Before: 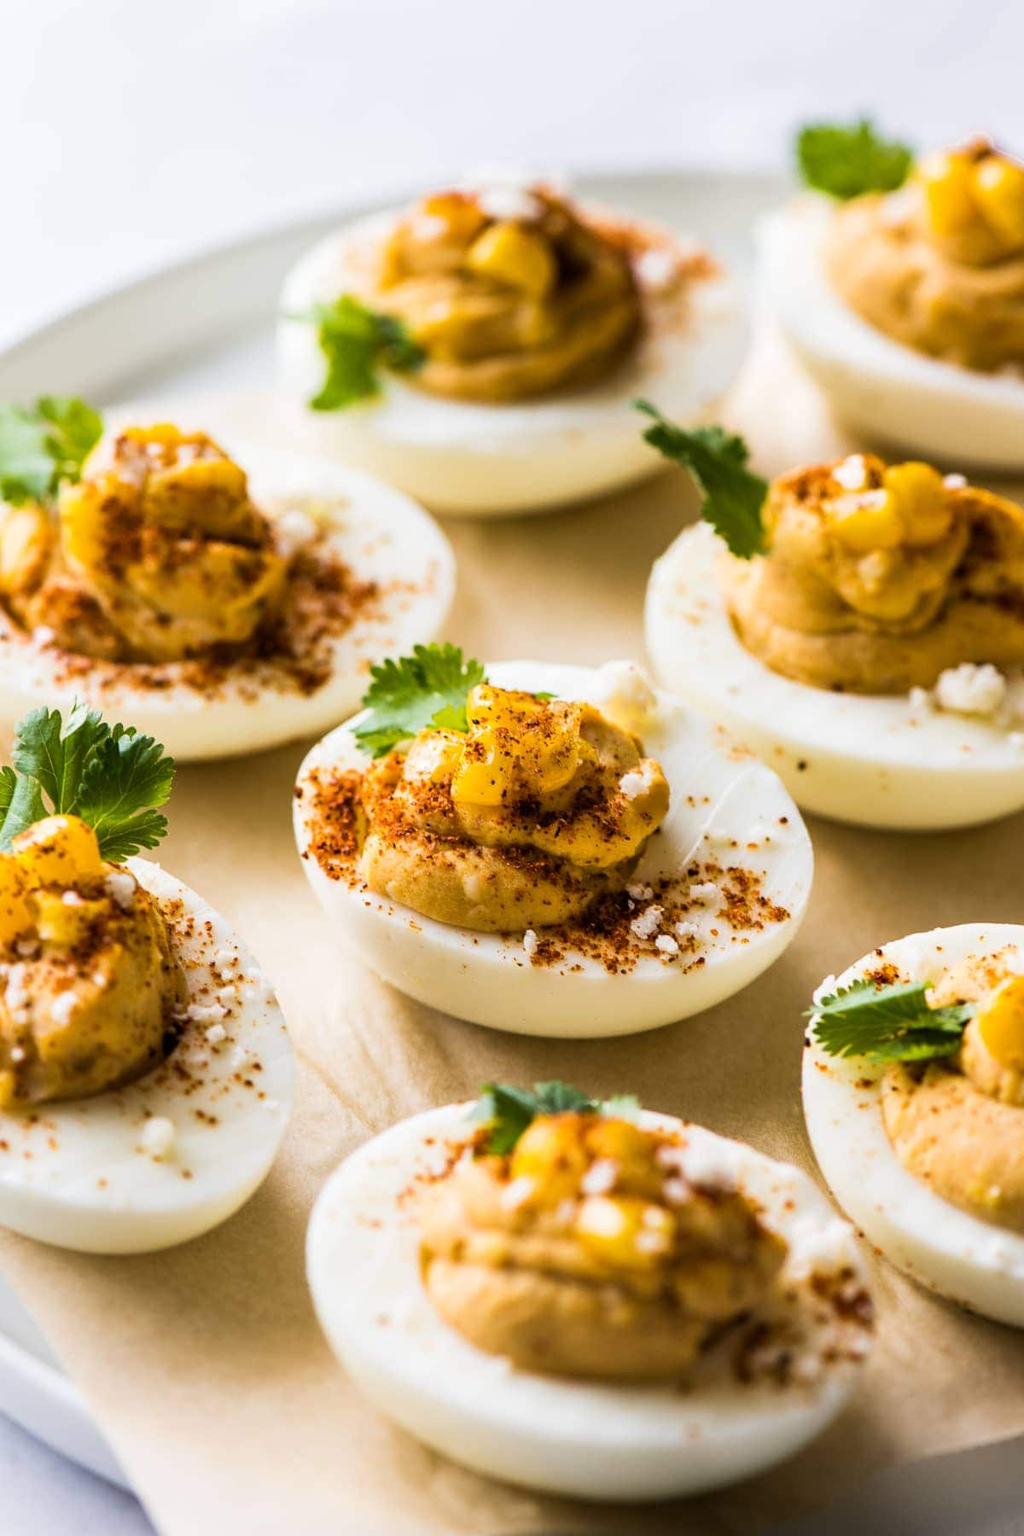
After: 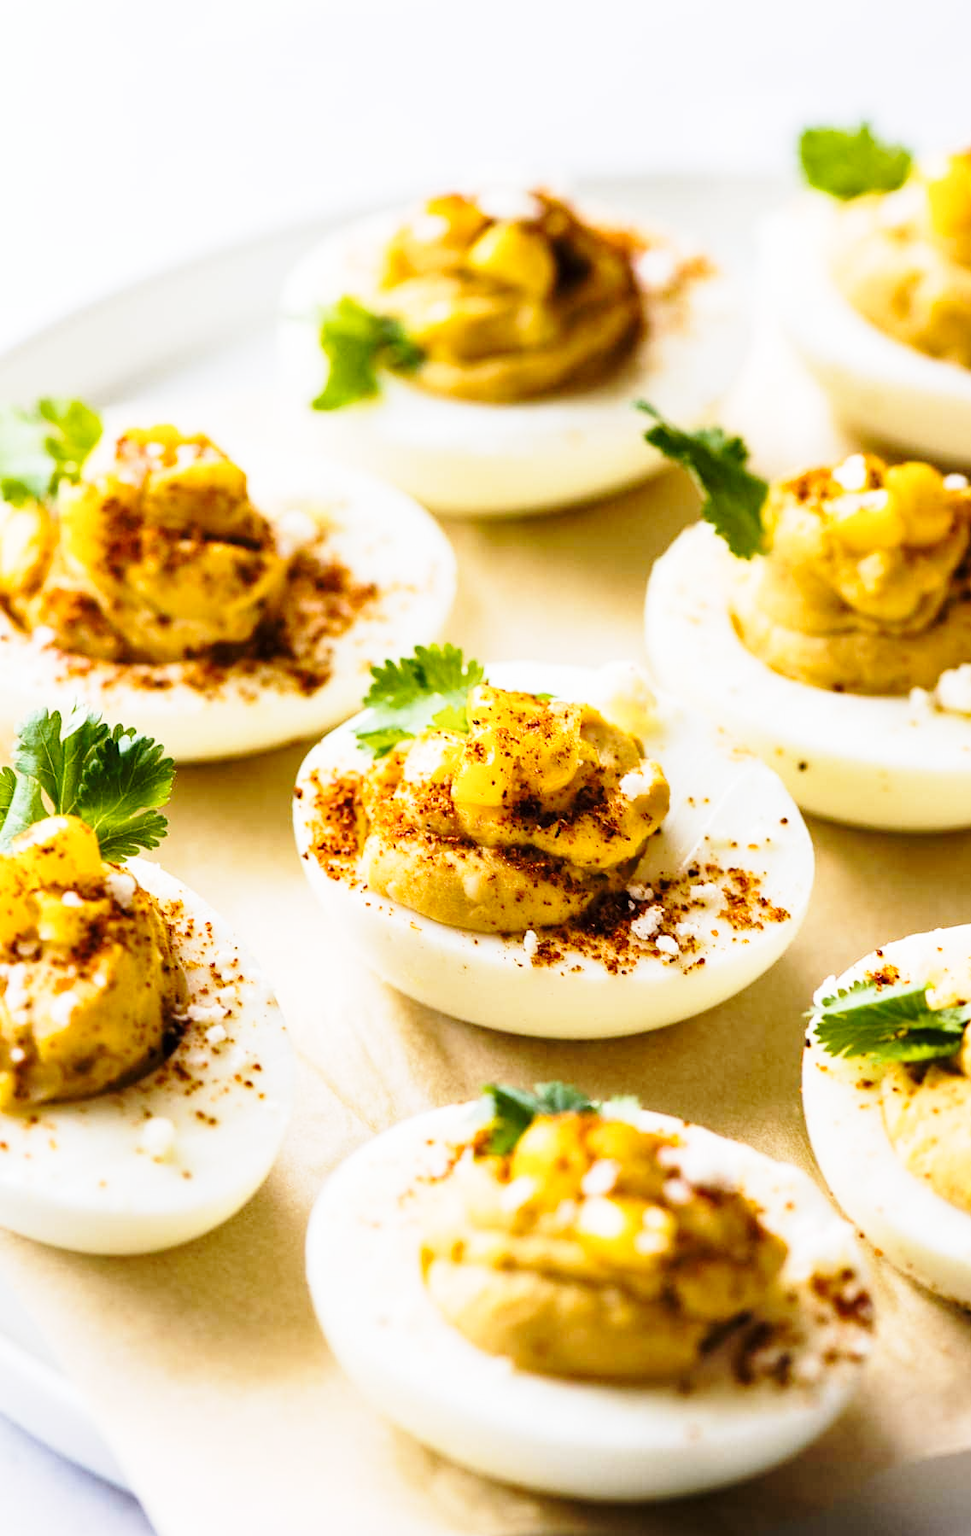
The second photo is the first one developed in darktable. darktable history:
base curve: curves: ch0 [(0, 0) (0.028, 0.03) (0.121, 0.232) (0.46, 0.748) (0.859, 0.968) (1, 1)], preserve colors none
crop and rotate: right 5.167%
